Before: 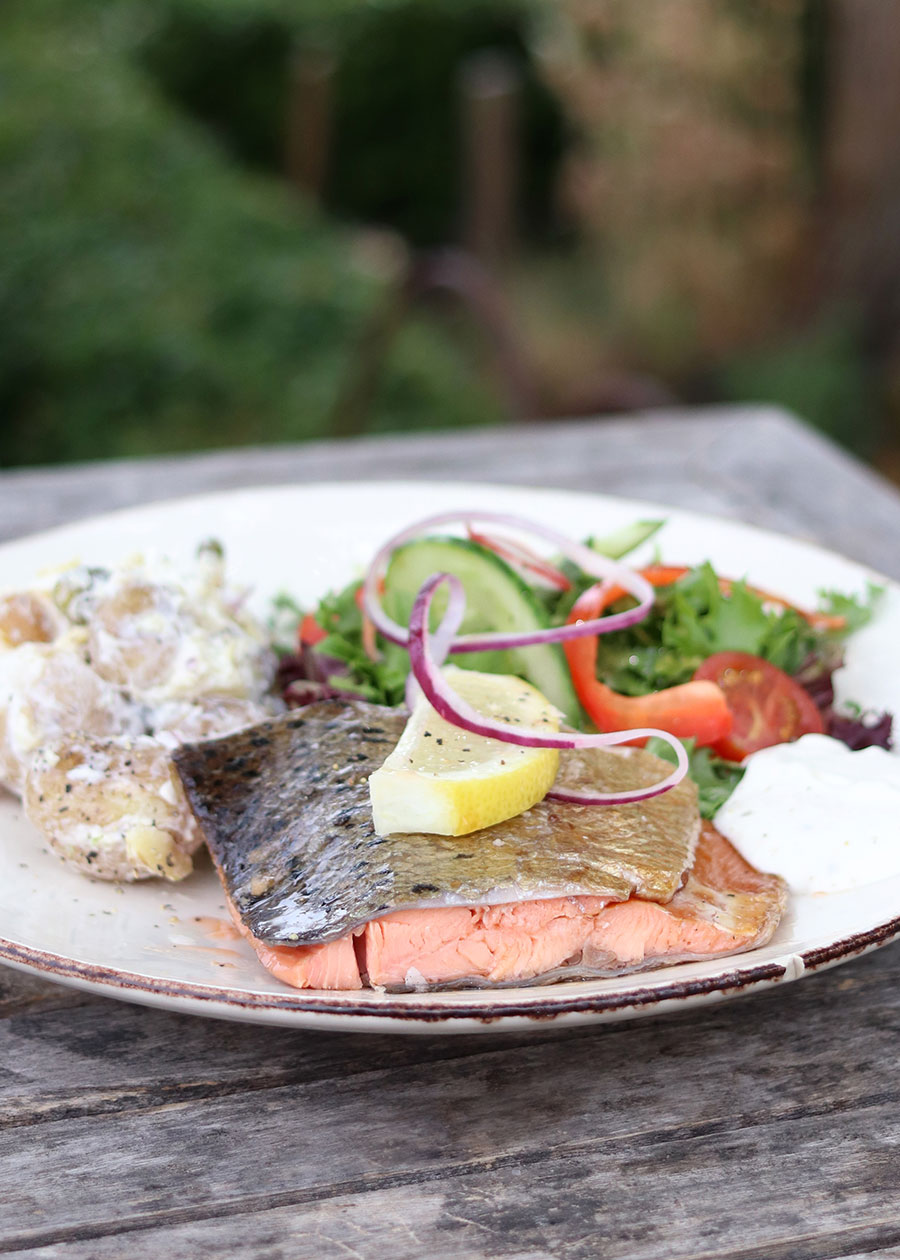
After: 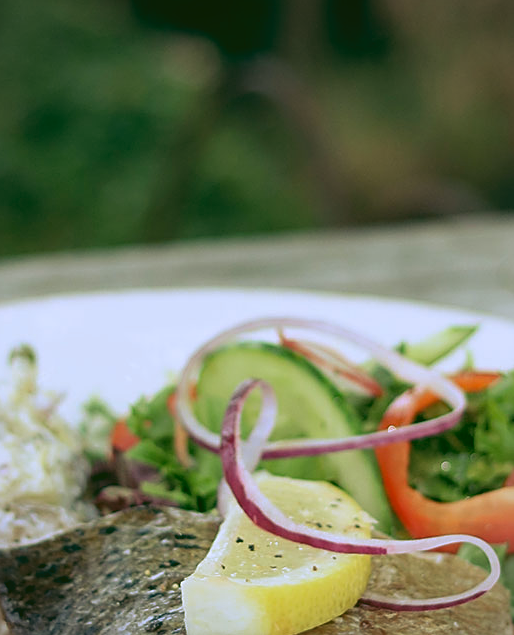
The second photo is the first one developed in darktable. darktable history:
rgb curve: curves: ch0 [(0.123, 0.061) (0.995, 0.887)]; ch1 [(0.06, 0.116) (1, 0.906)]; ch2 [(0, 0) (0.824, 0.69) (1, 1)], mode RGB, independent channels, compensate middle gray true
crop: left 20.932%, top 15.471%, right 21.848%, bottom 34.081%
sharpen: on, module defaults
vignetting: fall-off radius 93.87%
